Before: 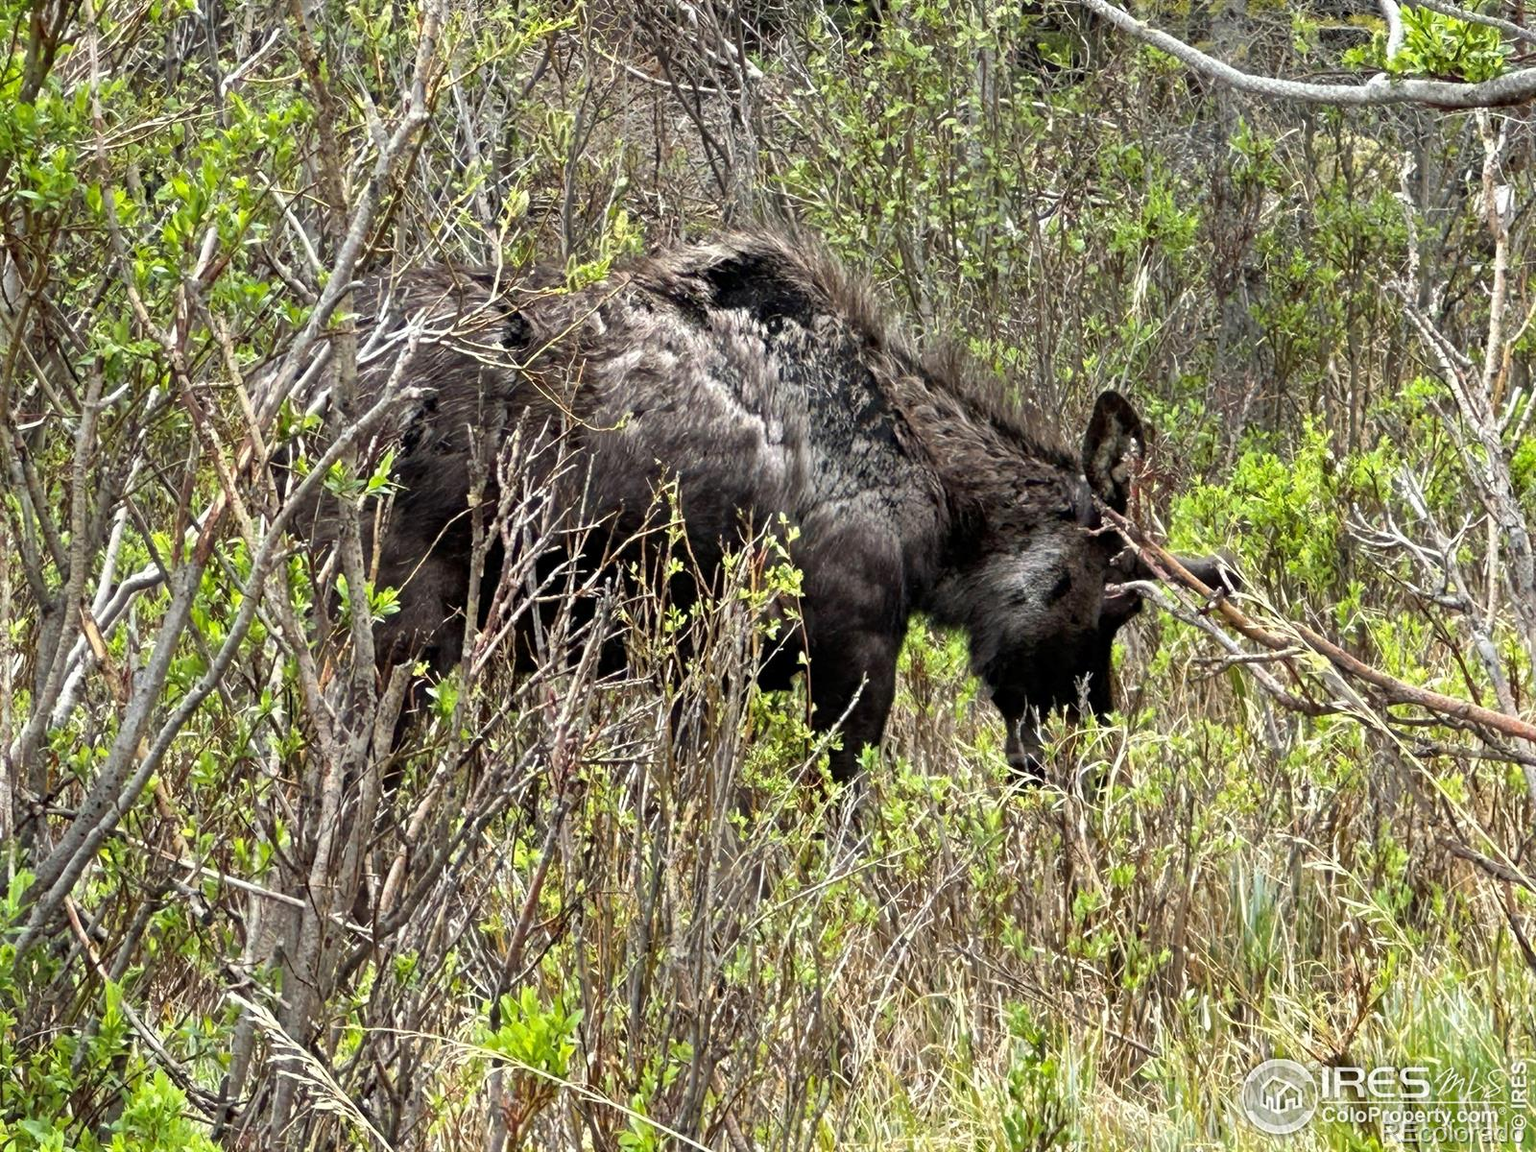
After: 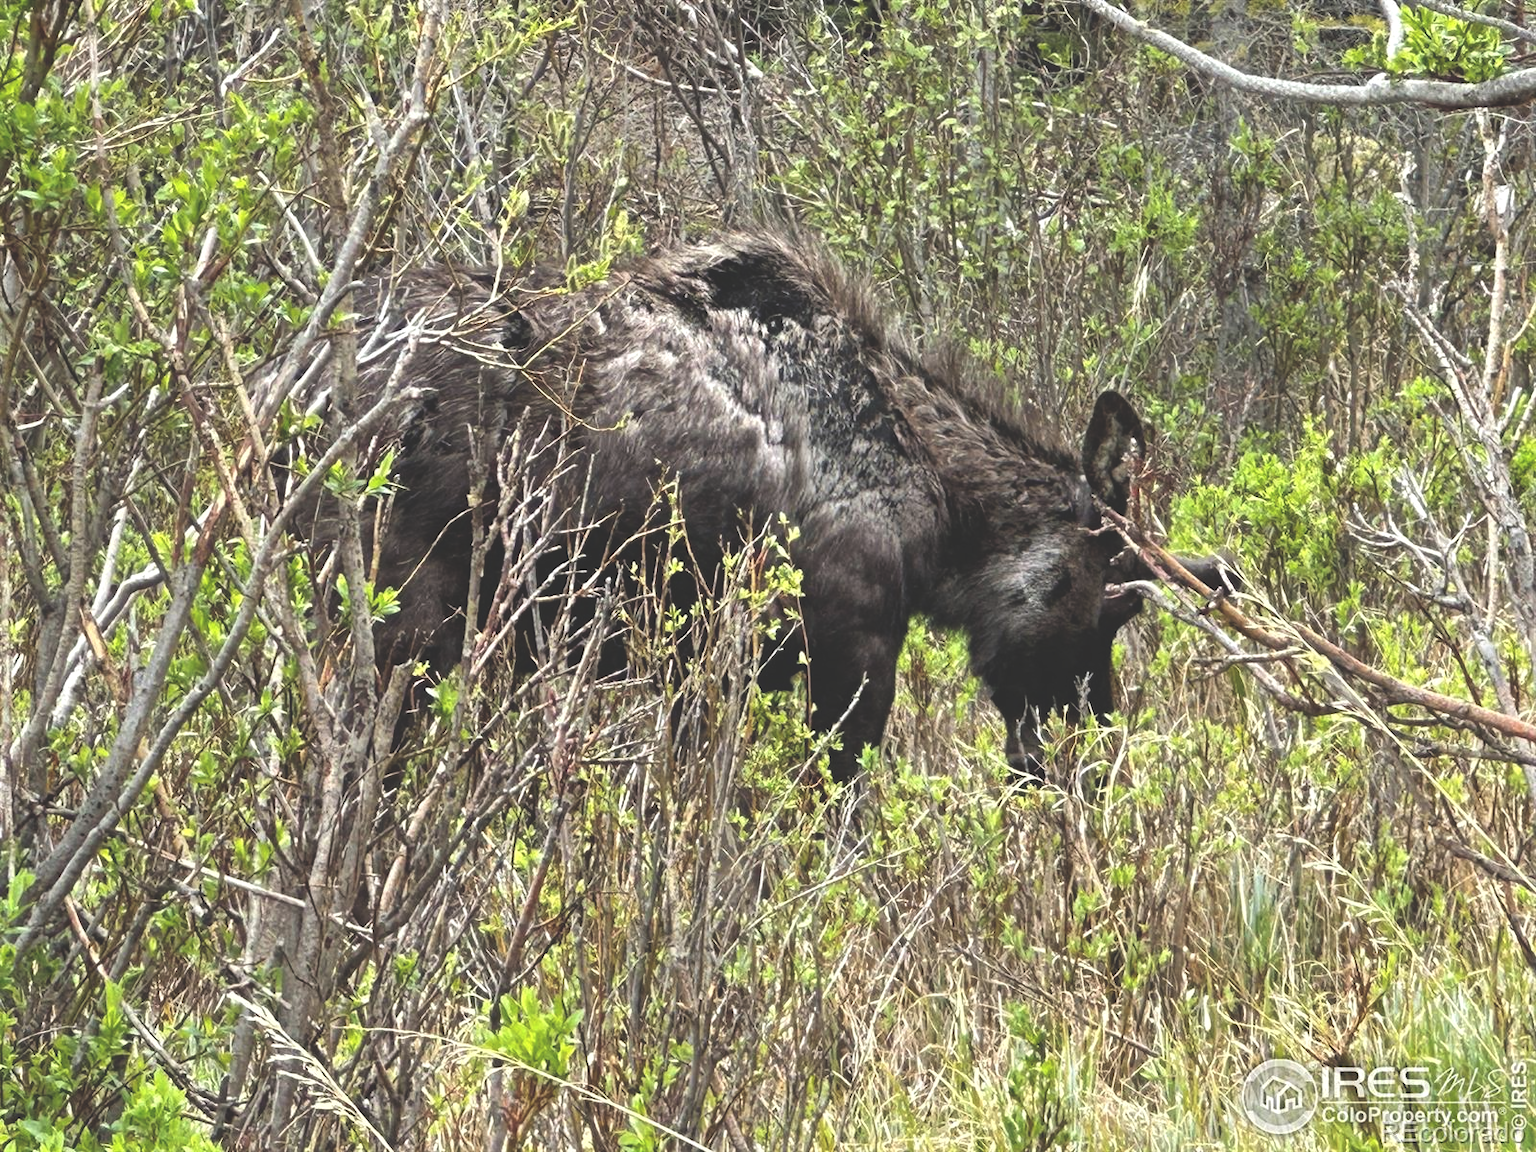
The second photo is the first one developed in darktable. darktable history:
exposure: black level correction -0.03, compensate highlight preservation false
levels: levels [0.016, 0.492, 0.969]
